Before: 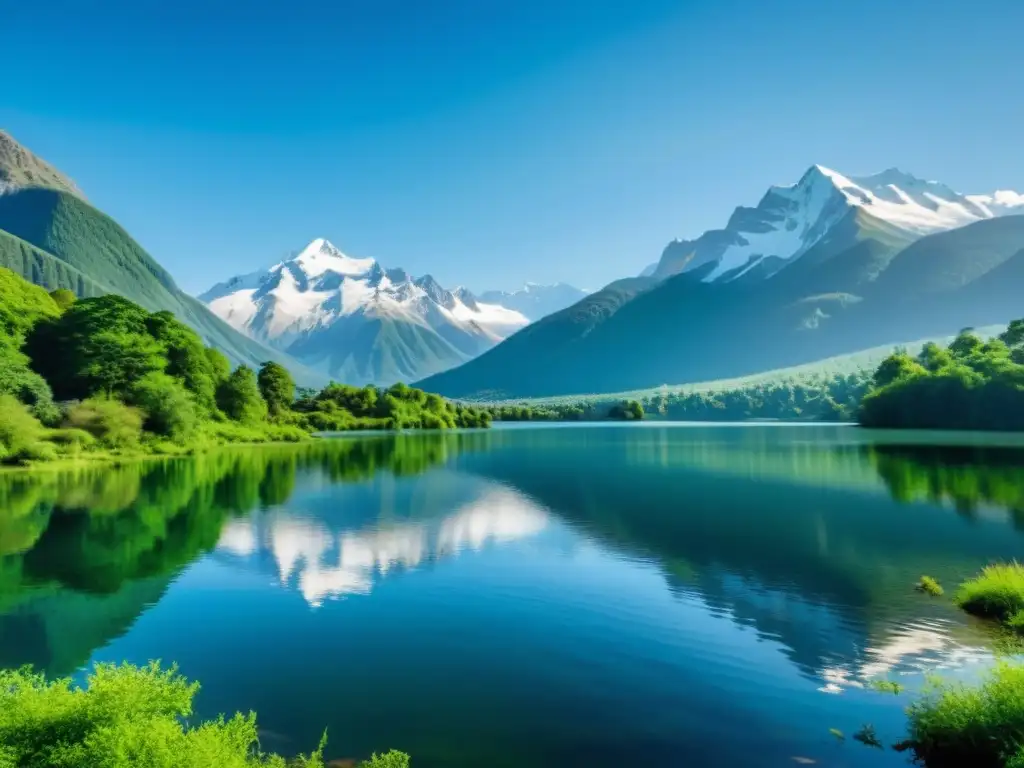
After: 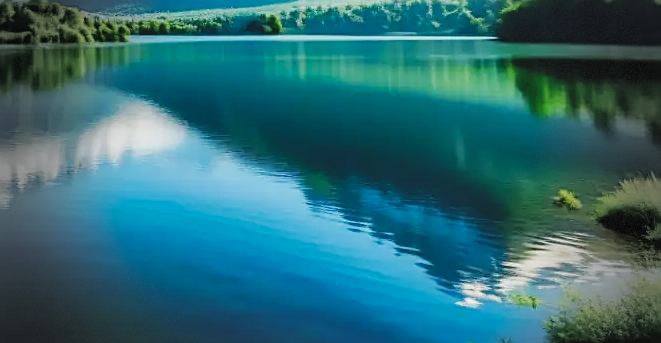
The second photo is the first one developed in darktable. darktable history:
crop and rotate: left 35.372%, top 50.377%, bottom 4.876%
sharpen: on, module defaults
vignetting: fall-off start 64.77%, brightness -0.623, saturation -0.684, width/height ratio 0.876, dithering 8-bit output
exposure: black level correction -0.015, exposure -0.528 EV, compensate exposure bias true, compensate highlight preservation false
shadows and highlights: shadows 75.76, highlights -24.01, highlights color adjustment 39.59%, soften with gaussian
base curve: curves: ch0 [(0, 0) (0.032, 0.025) (0.121, 0.166) (0.206, 0.329) (0.605, 0.79) (1, 1)], preserve colors none
